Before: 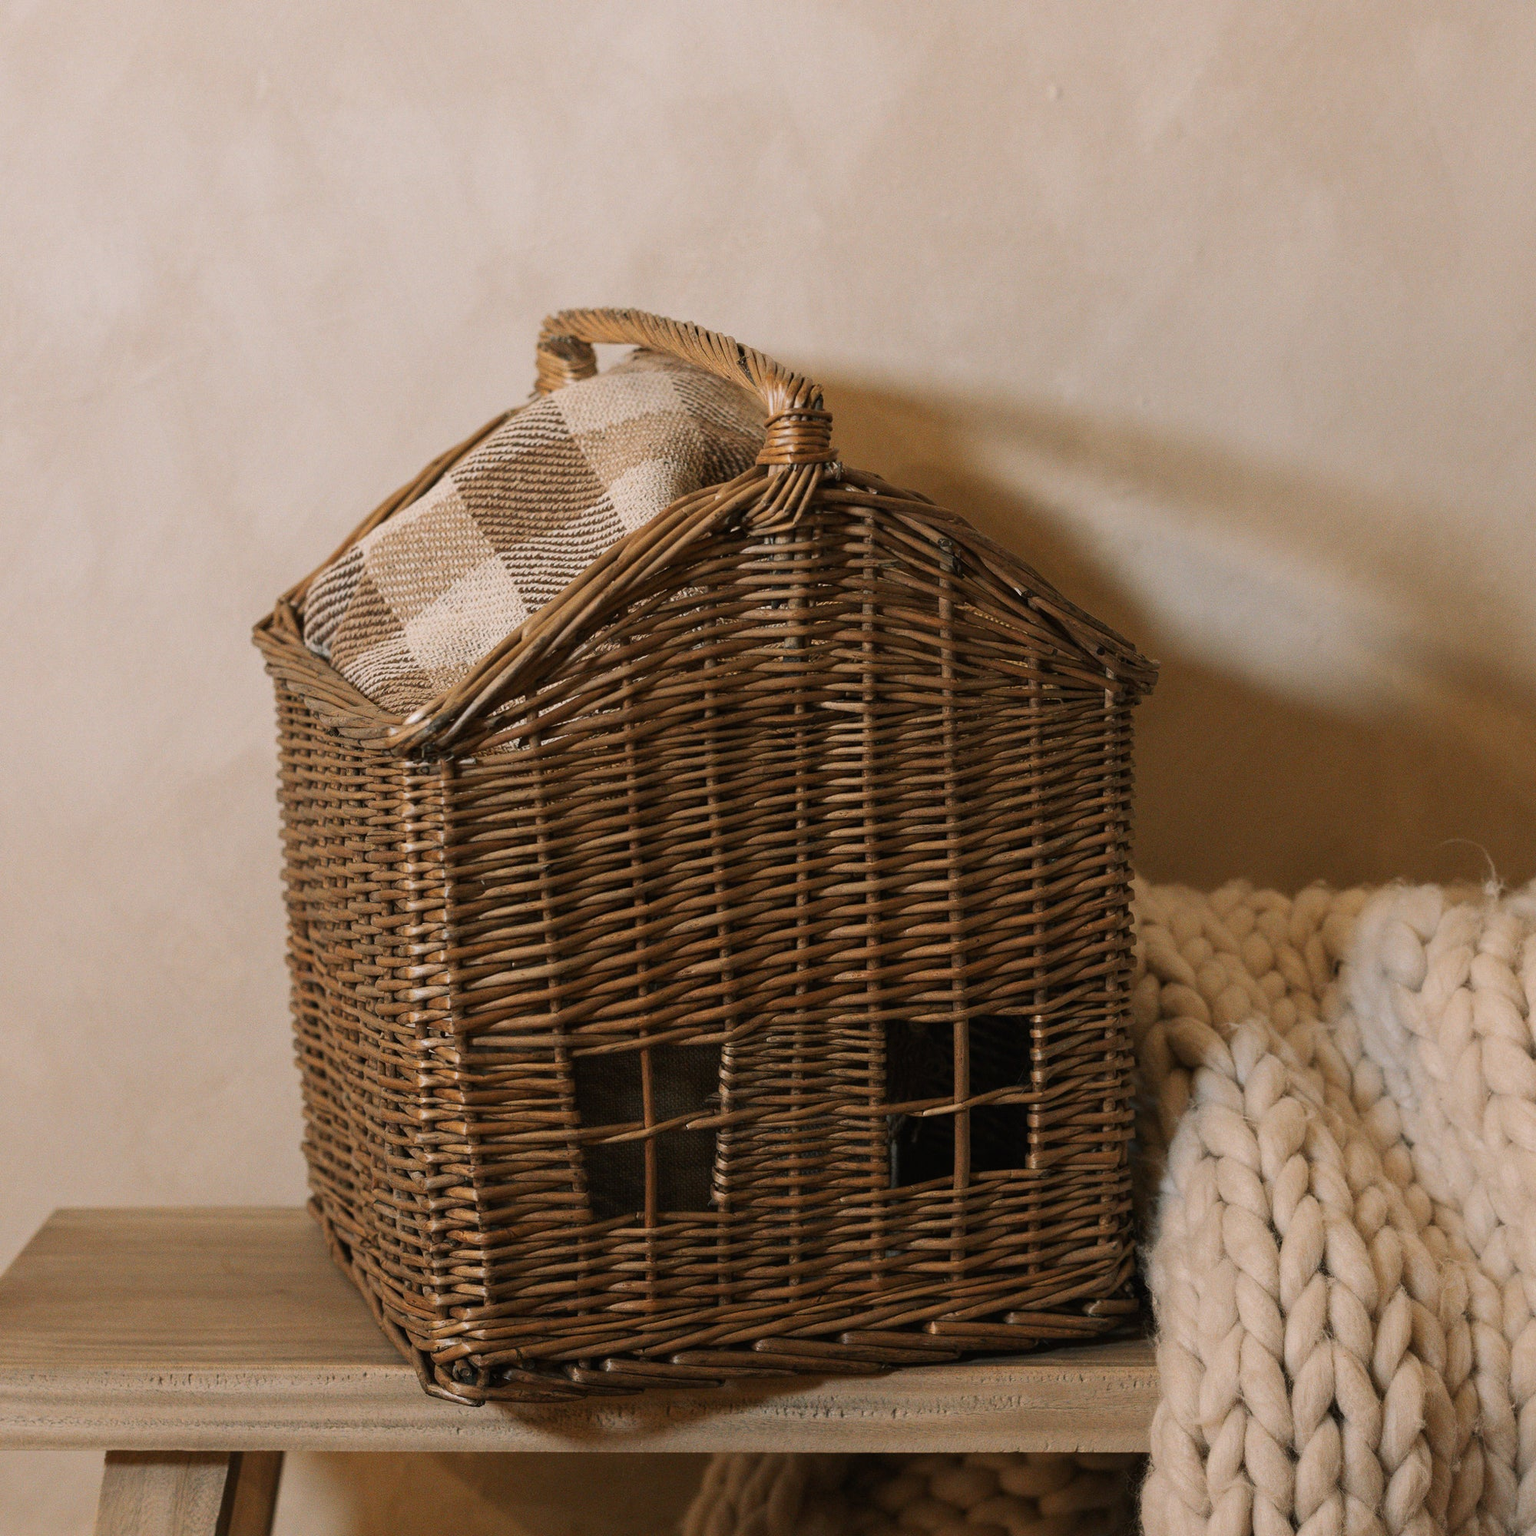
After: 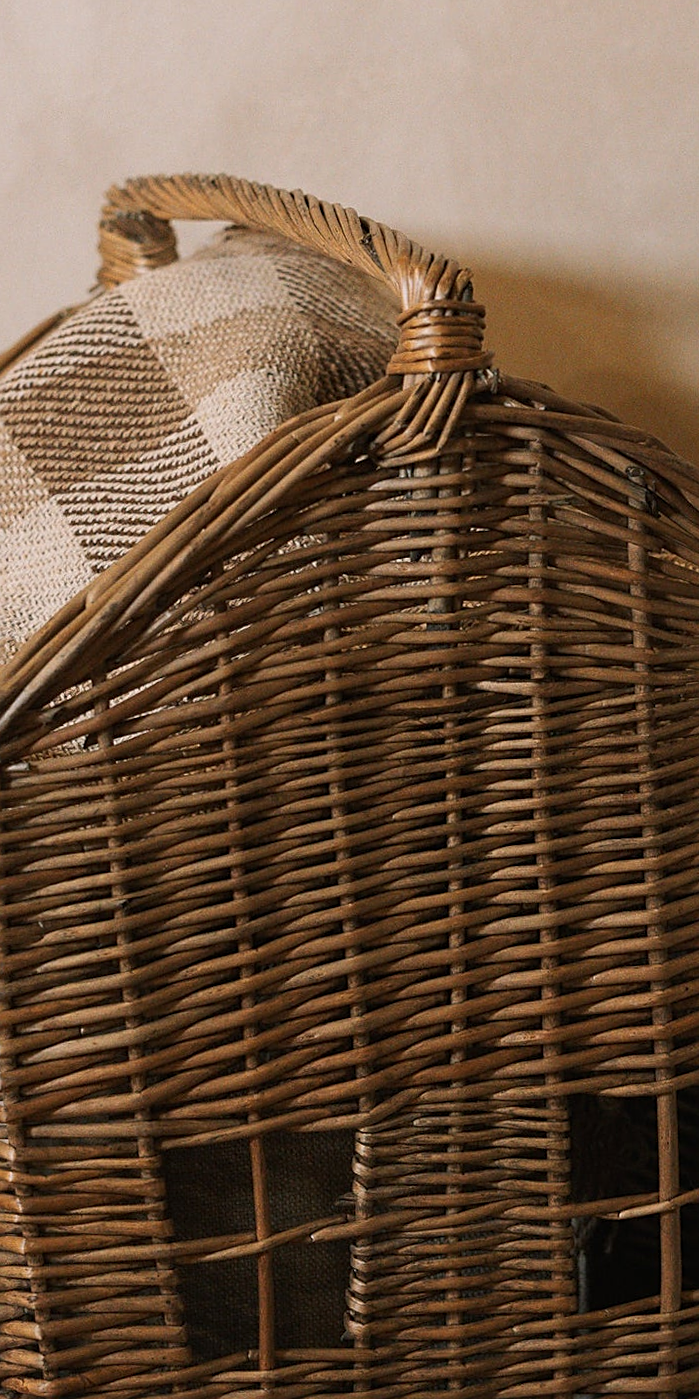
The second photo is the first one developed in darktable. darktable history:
rotate and perspective: rotation -1°, crop left 0.011, crop right 0.989, crop top 0.025, crop bottom 0.975
crop and rotate: left 29.476%, top 10.214%, right 35.32%, bottom 17.333%
sharpen: on, module defaults
